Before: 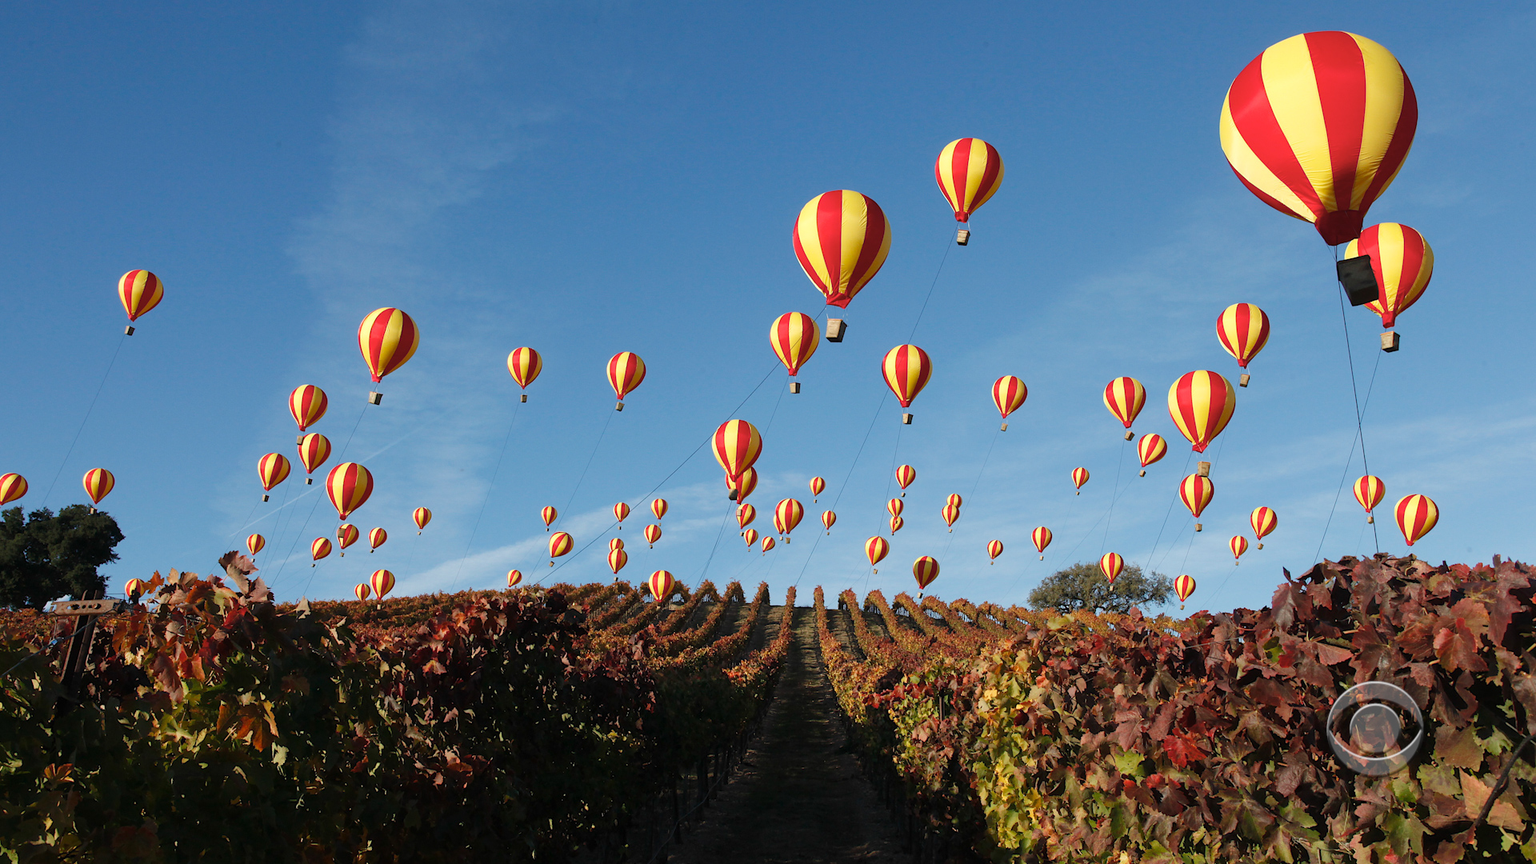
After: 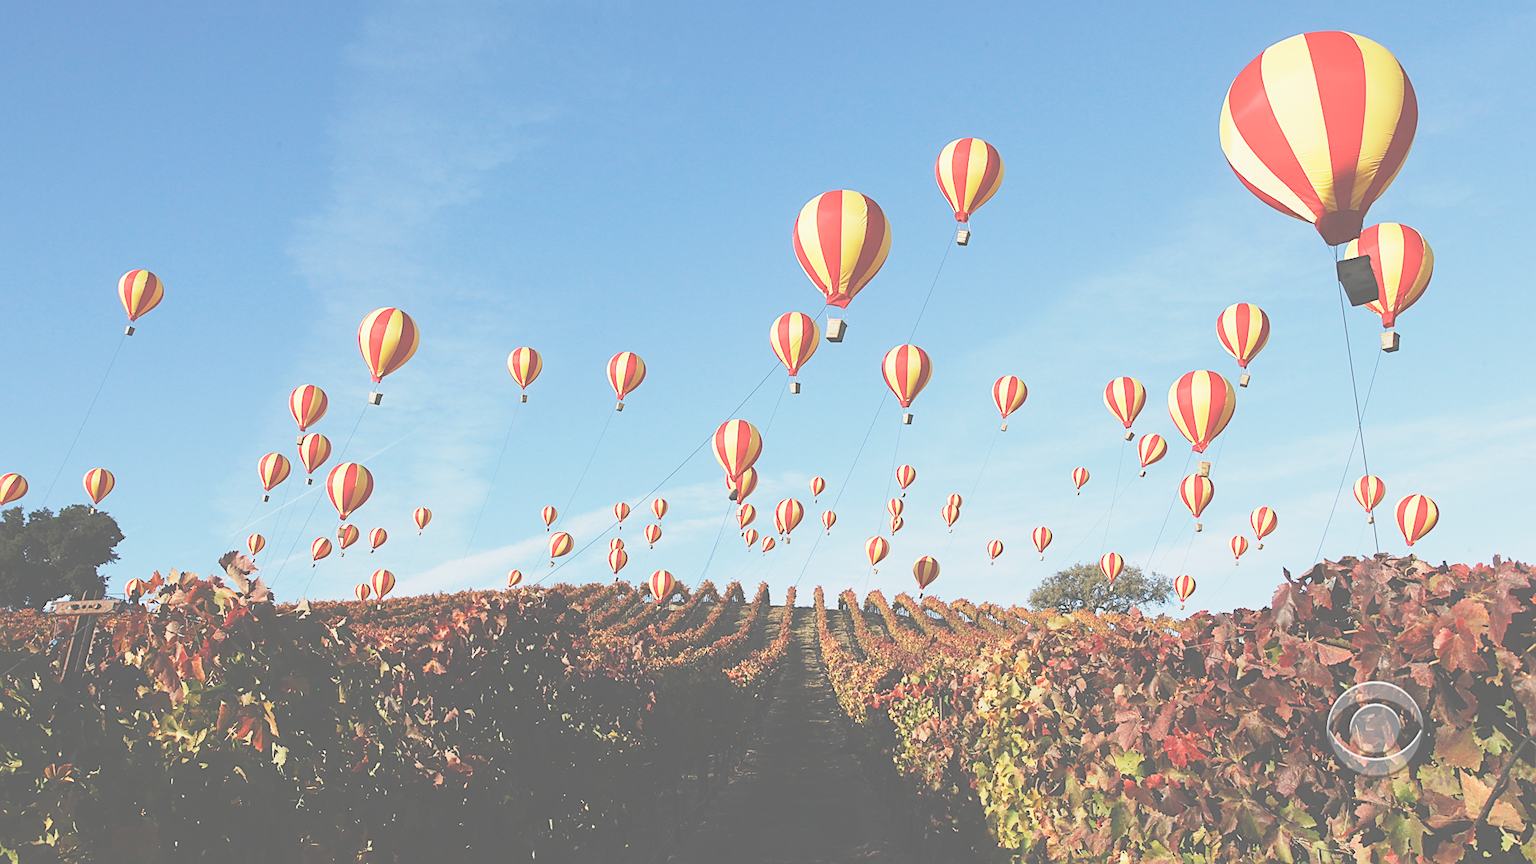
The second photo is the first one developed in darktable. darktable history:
color zones: curves: ch1 [(0.25, 0.5) (0.747, 0.71)]
sharpen: amount 0.495
exposure: black level correction -0.069, exposure 0.502 EV, compensate highlight preservation false
base curve: curves: ch0 [(0, 0) (0.088, 0.125) (0.176, 0.251) (0.354, 0.501) (0.613, 0.749) (1, 0.877)], preserve colors none
